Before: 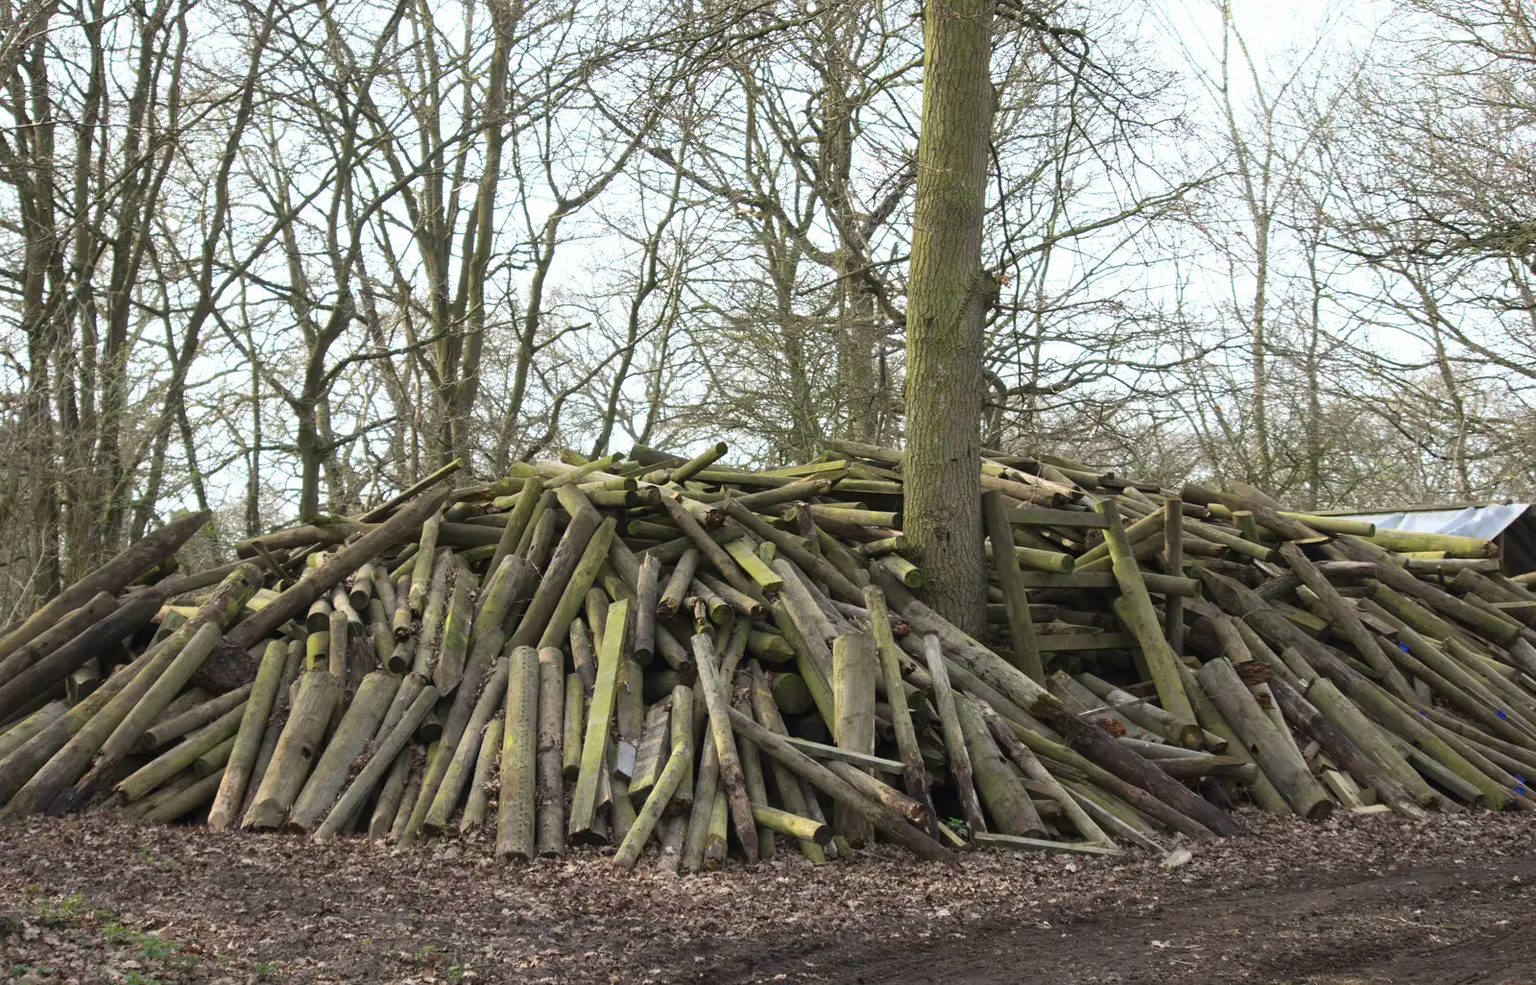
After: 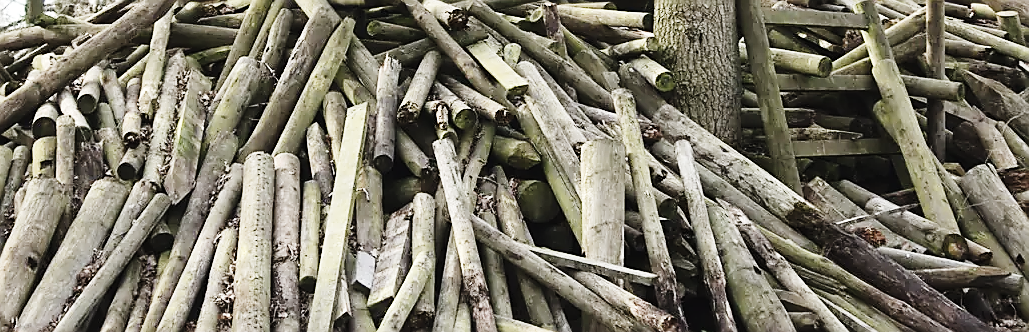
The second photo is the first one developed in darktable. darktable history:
crop: left 17.965%, top 50.78%, right 17.68%, bottom 16.818%
contrast brightness saturation: contrast 0.105, saturation -0.37
exposure: black level correction -0.009, exposure 0.072 EV, compensate highlight preservation false
tone curve: curves: ch0 [(0, 0) (0.004, 0) (0.133, 0.071) (0.325, 0.456) (0.832, 0.957) (1, 1)], preserve colors none
sharpen: radius 1.416, amount 1.24, threshold 0.814
